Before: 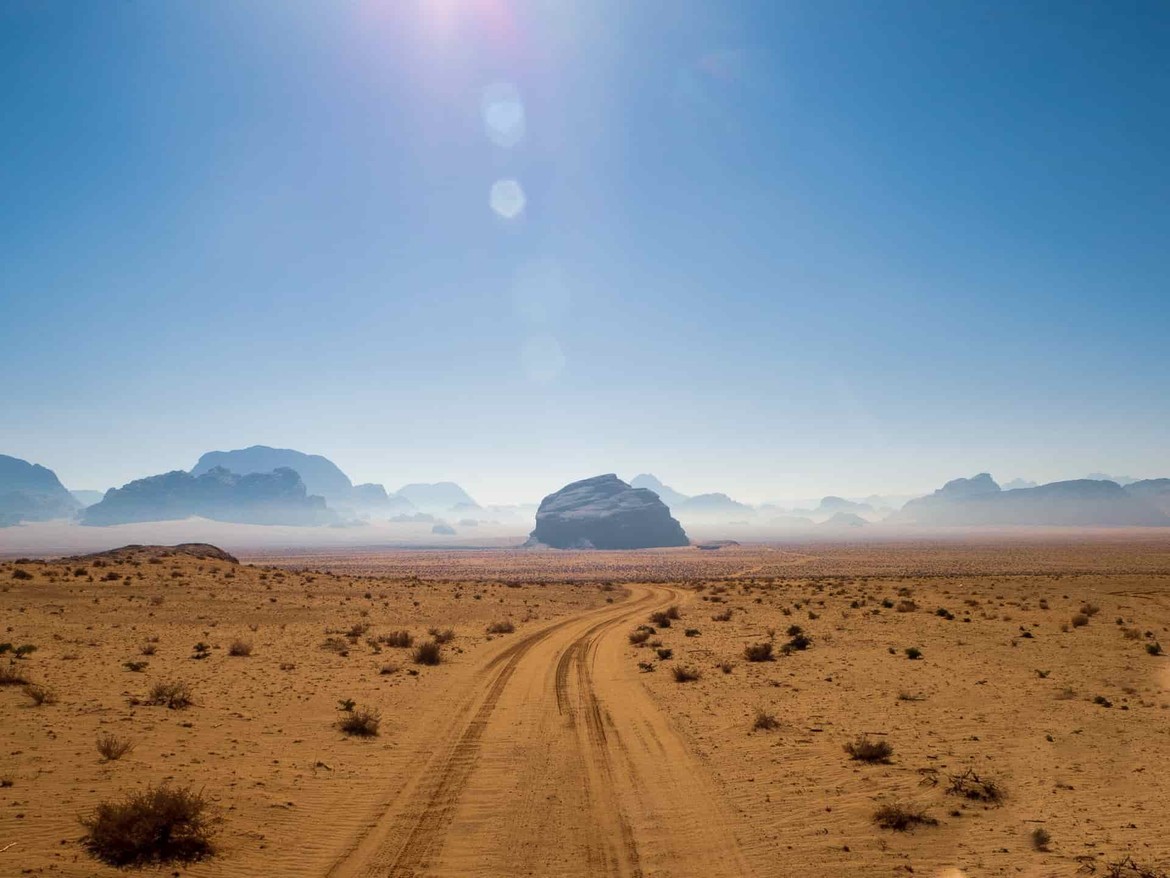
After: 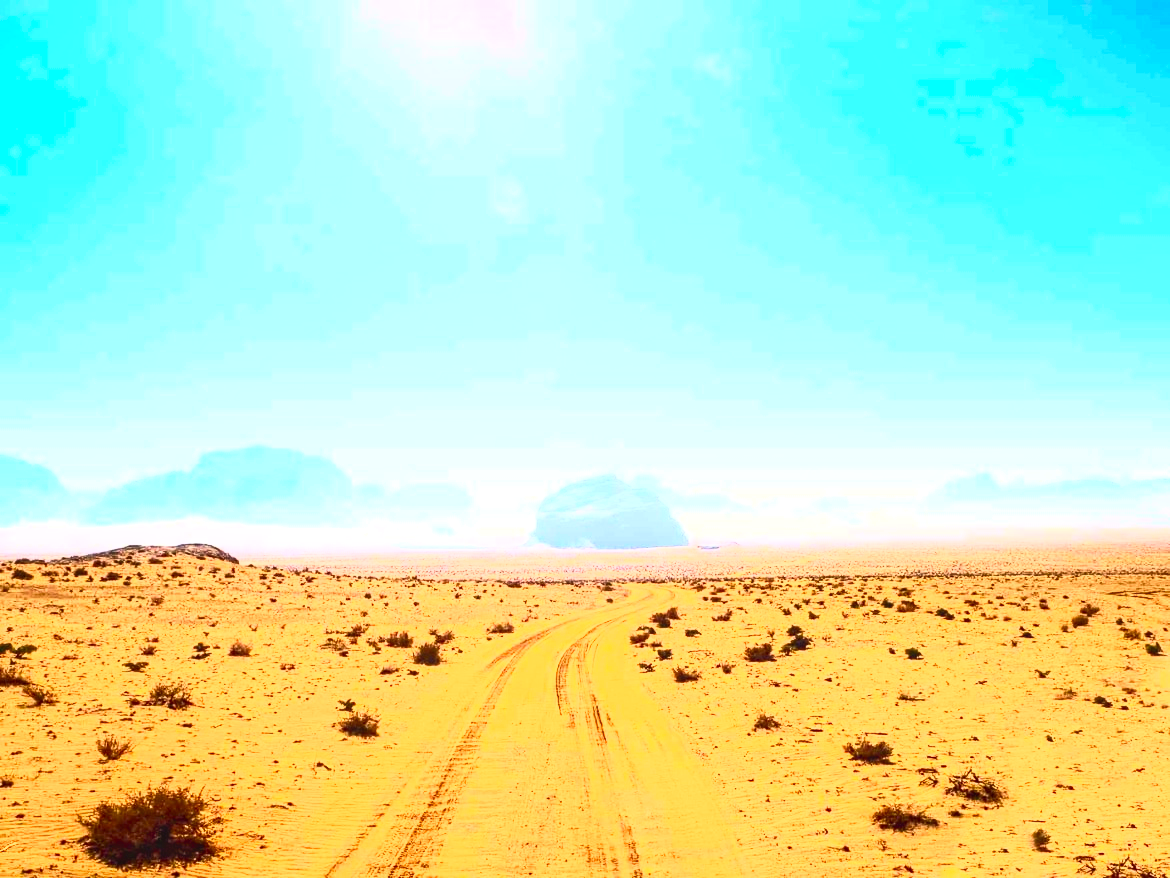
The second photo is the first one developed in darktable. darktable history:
exposure: black level correction 0, exposure 1.106 EV, compensate highlight preservation false
contrast brightness saturation: contrast 0.844, brightness 0.598, saturation 0.607
local contrast: on, module defaults
